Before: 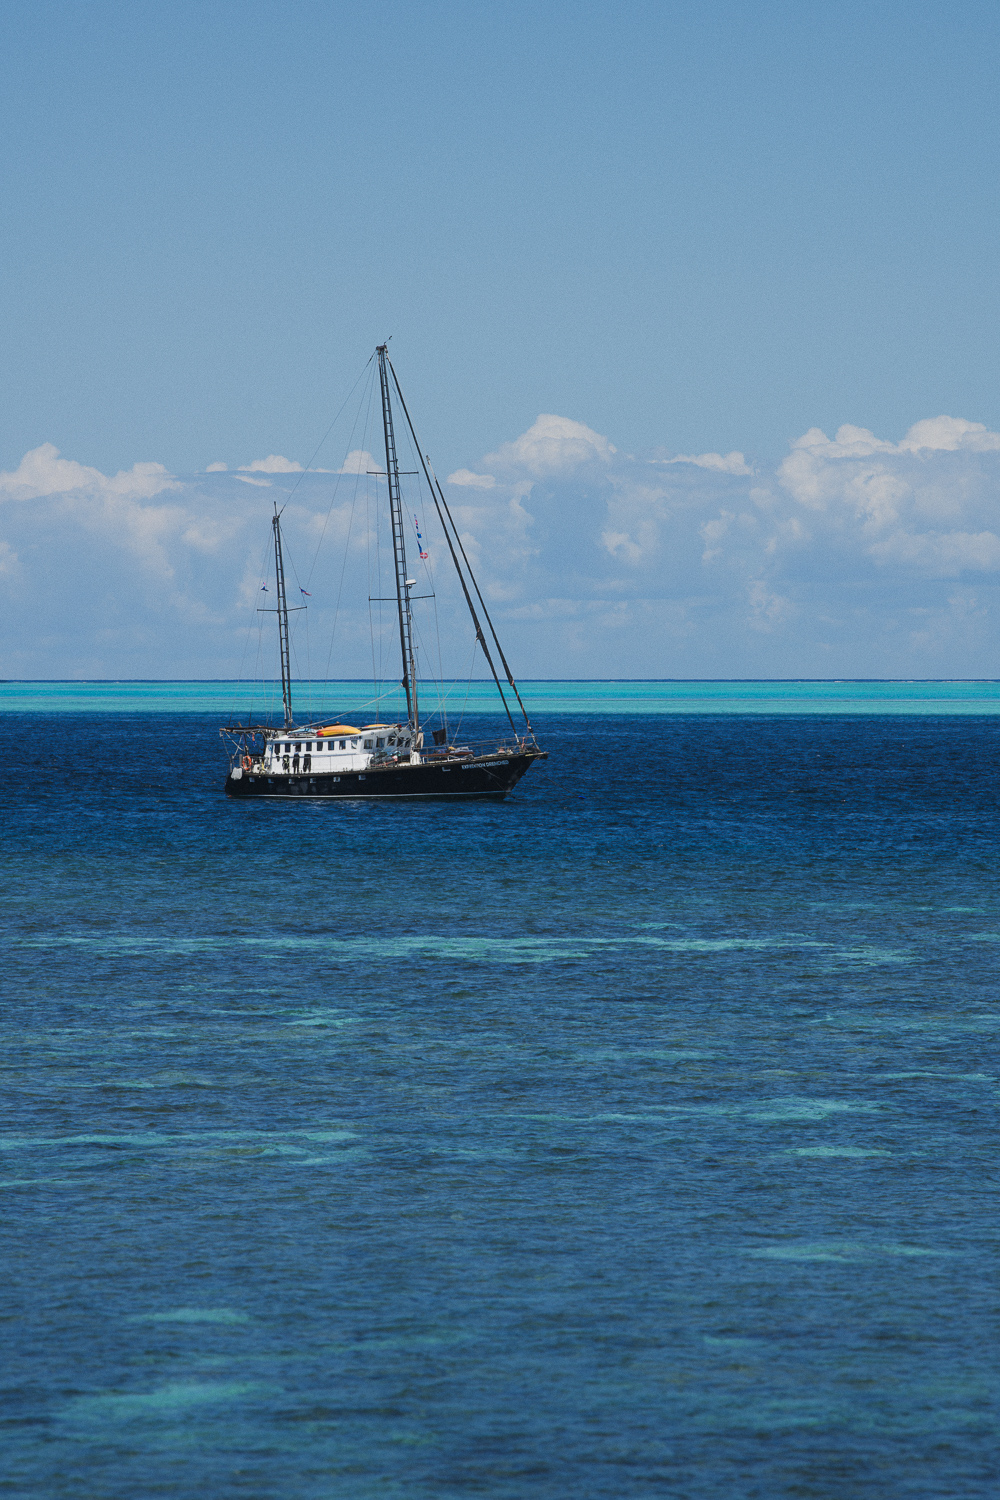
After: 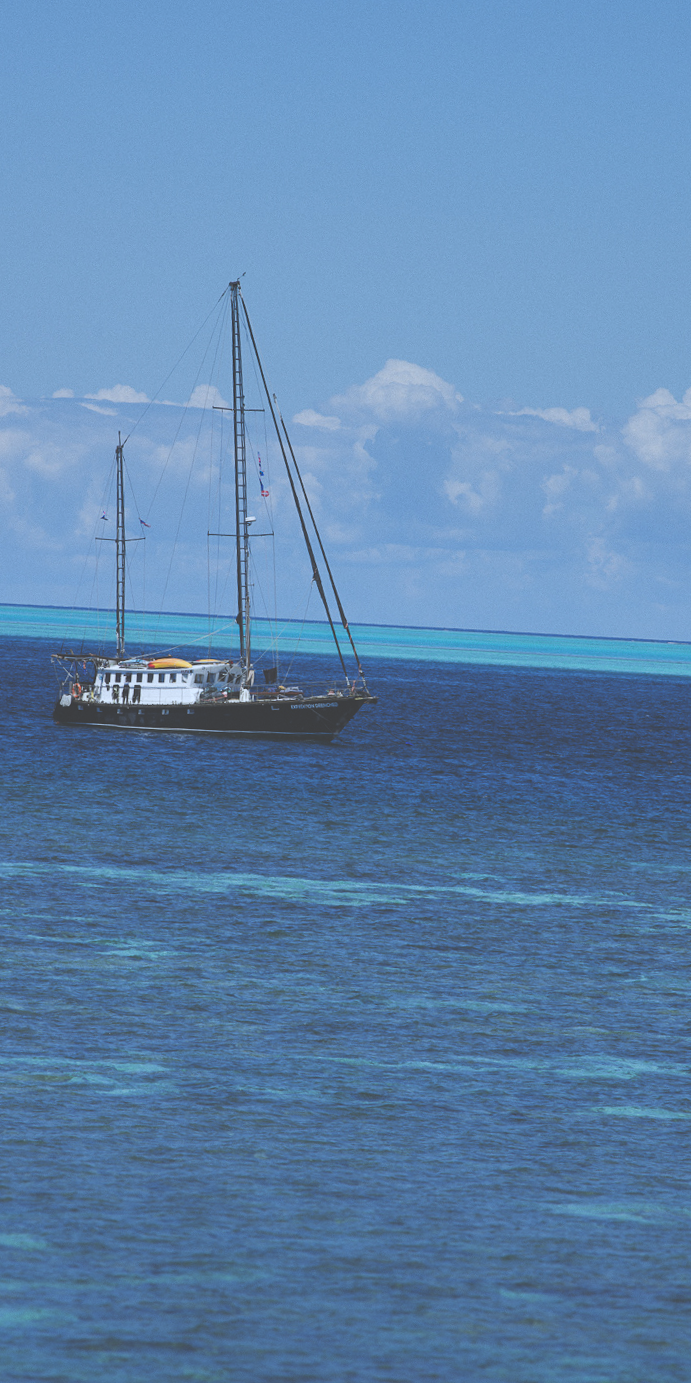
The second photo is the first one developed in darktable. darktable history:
exposure: black level correction -0.041, exposure 0.064 EV, compensate highlight preservation false
shadows and highlights: soften with gaussian
white balance: red 0.924, blue 1.095
crop and rotate: angle -3.27°, left 14.277%, top 0.028%, right 10.766%, bottom 0.028%
